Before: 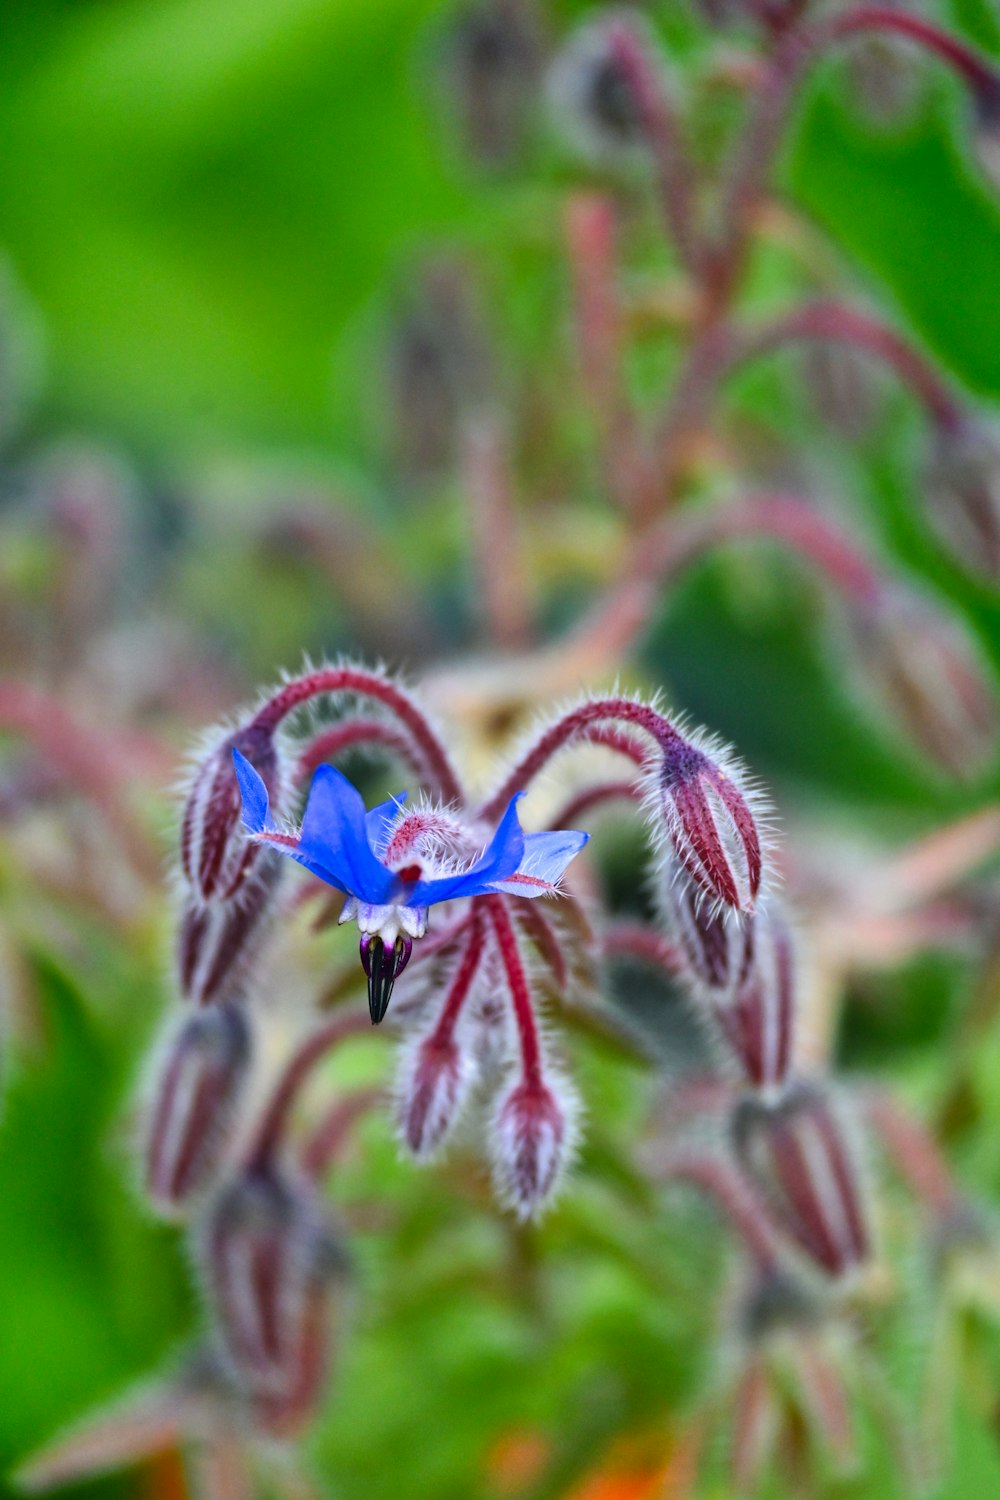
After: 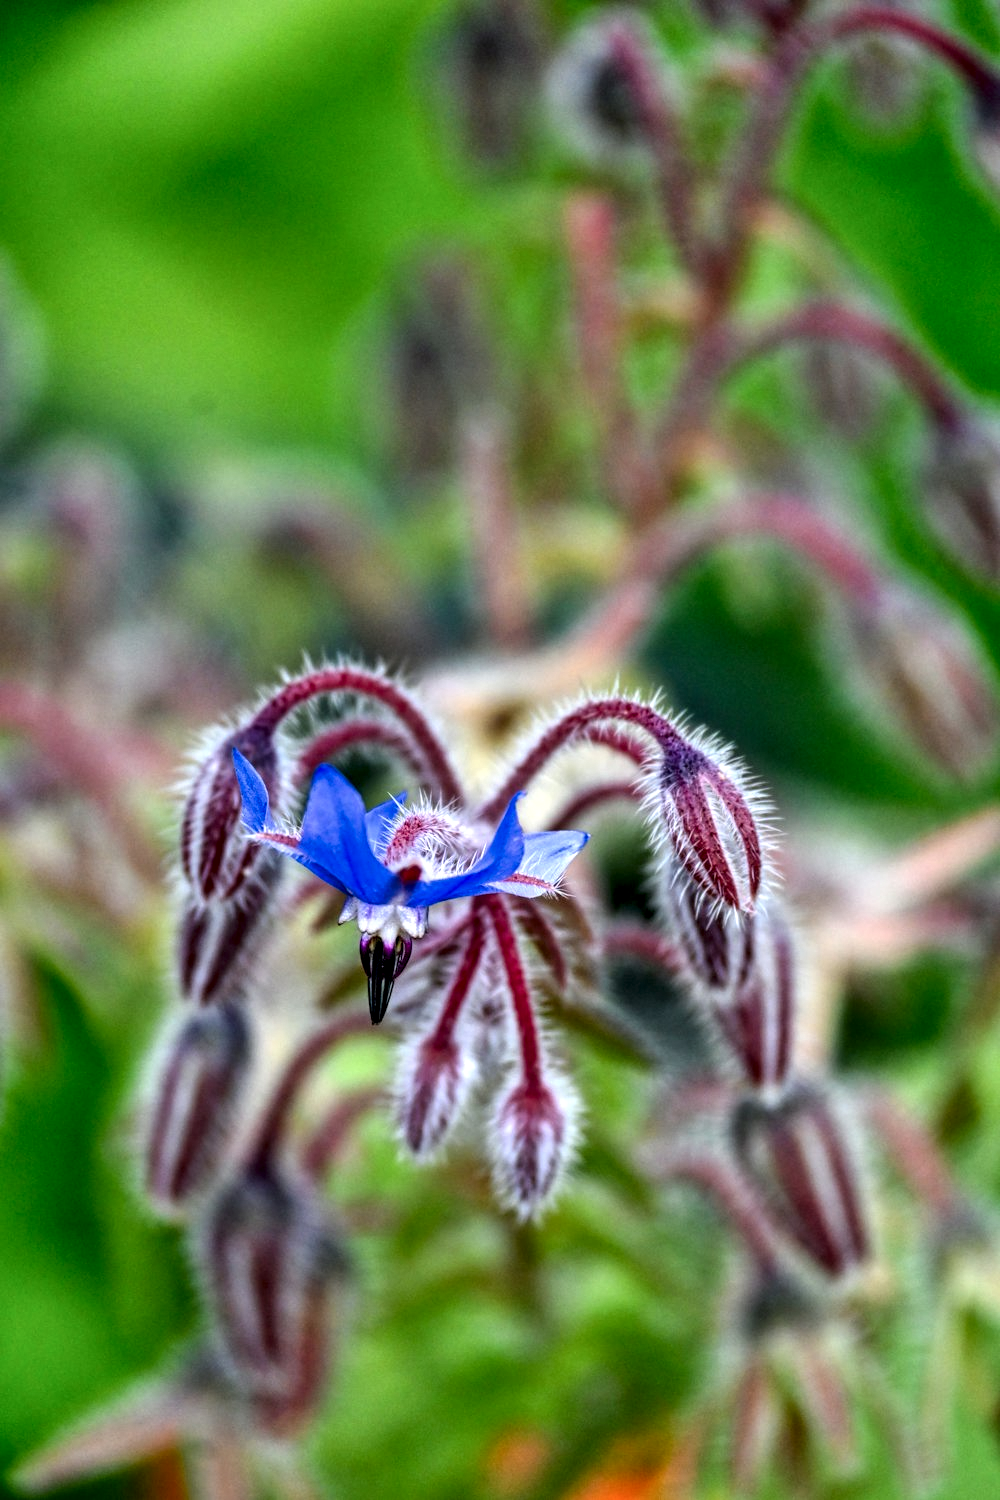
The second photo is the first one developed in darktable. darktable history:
local contrast: highlights 64%, shadows 54%, detail 168%, midtone range 0.507
